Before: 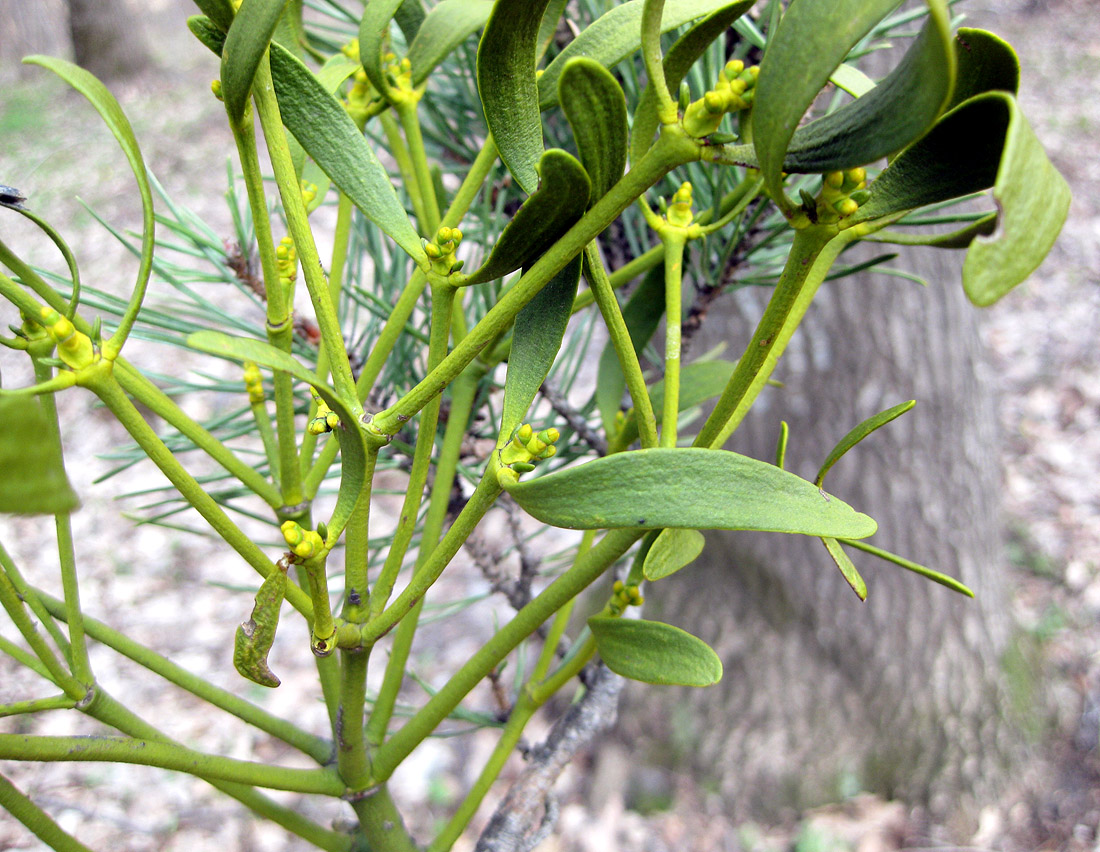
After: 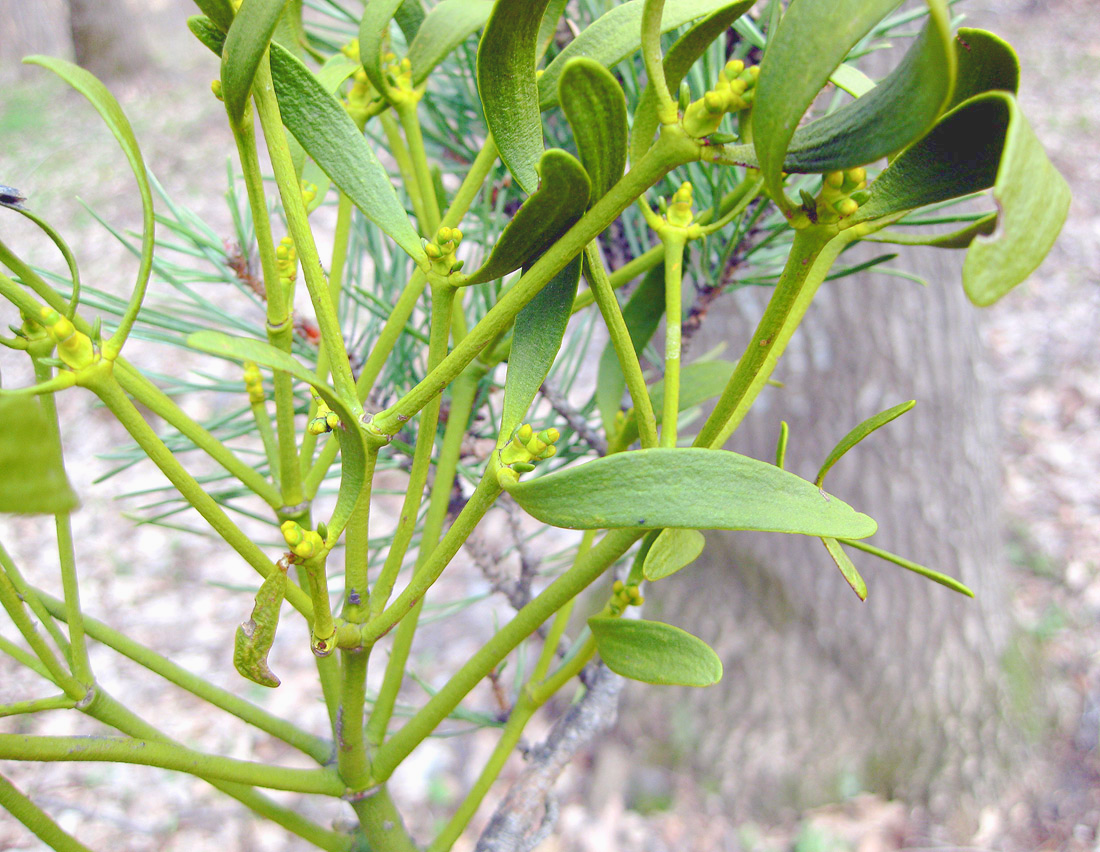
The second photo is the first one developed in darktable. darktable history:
exposure: black level correction 0, exposure 1 EV, compensate highlight preservation false
color balance rgb: perceptual saturation grading › global saturation 35.17%, perceptual saturation grading › highlights -29.915%, perceptual saturation grading › shadows 34.935%, contrast -29.801%
tone curve: curves: ch0 [(0, 0) (0.003, 0.125) (0.011, 0.139) (0.025, 0.155) (0.044, 0.174) (0.069, 0.192) (0.1, 0.211) (0.136, 0.234) (0.177, 0.262) (0.224, 0.296) (0.277, 0.337) (0.335, 0.385) (0.399, 0.436) (0.468, 0.5) (0.543, 0.573) (0.623, 0.644) (0.709, 0.713) (0.801, 0.791) (0.898, 0.881) (1, 1)], preserve colors none
